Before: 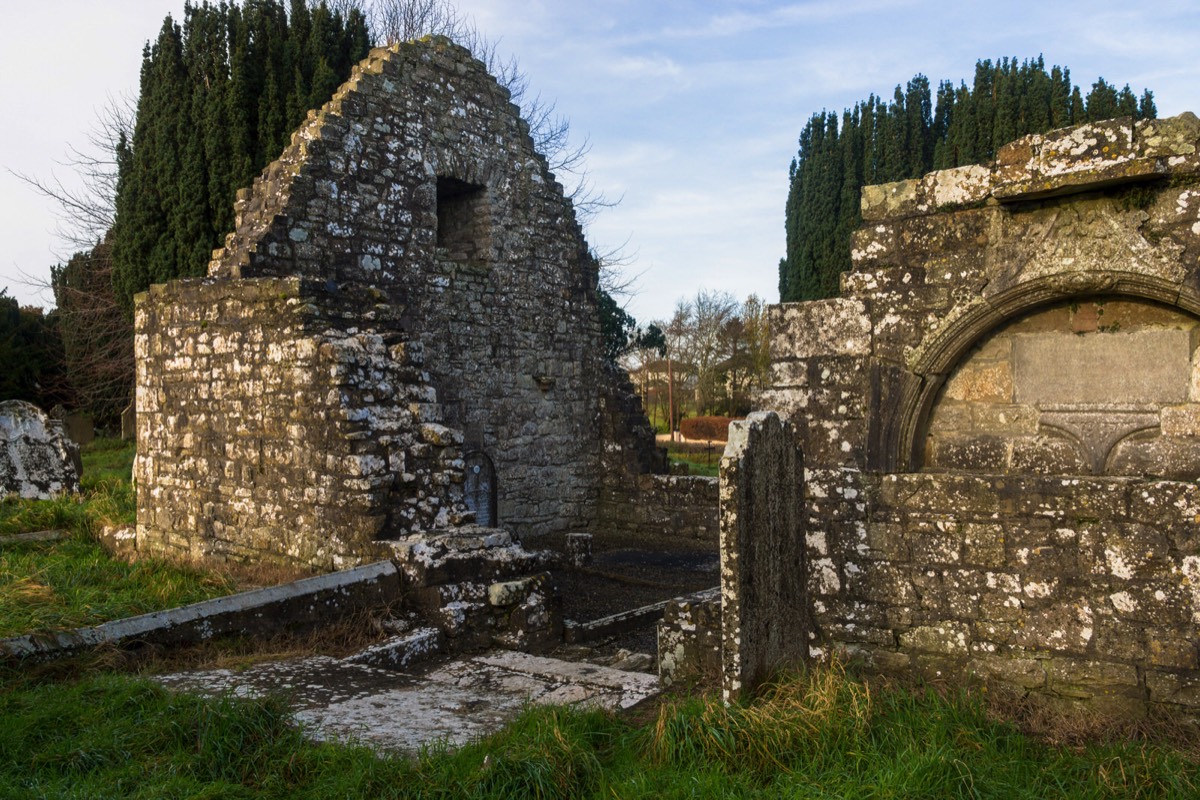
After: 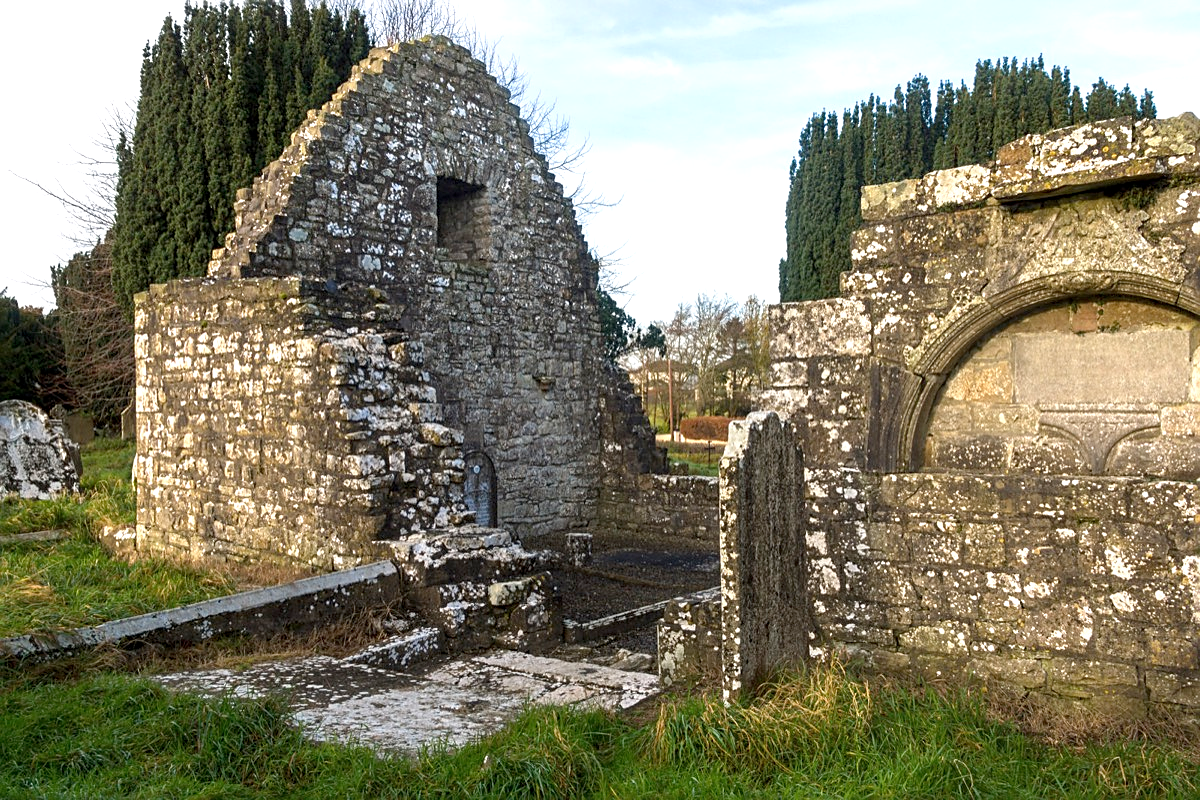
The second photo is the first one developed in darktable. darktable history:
color zones: curves: ch0 [(0, 0.5) (0.143, 0.5) (0.286, 0.456) (0.429, 0.5) (0.571, 0.5) (0.714, 0.5) (0.857, 0.5) (1, 0.5)]; ch1 [(0, 0.5) (0.143, 0.5) (0.286, 0.422) (0.429, 0.5) (0.571, 0.5) (0.714, 0.5) (0.857, 0.5) (1, 0.5)], mix -62.99%
exposure: exposure 0.568 EV, compensate exposure bias true, compensate highlight preservation false
sharpen: on, module defaults
